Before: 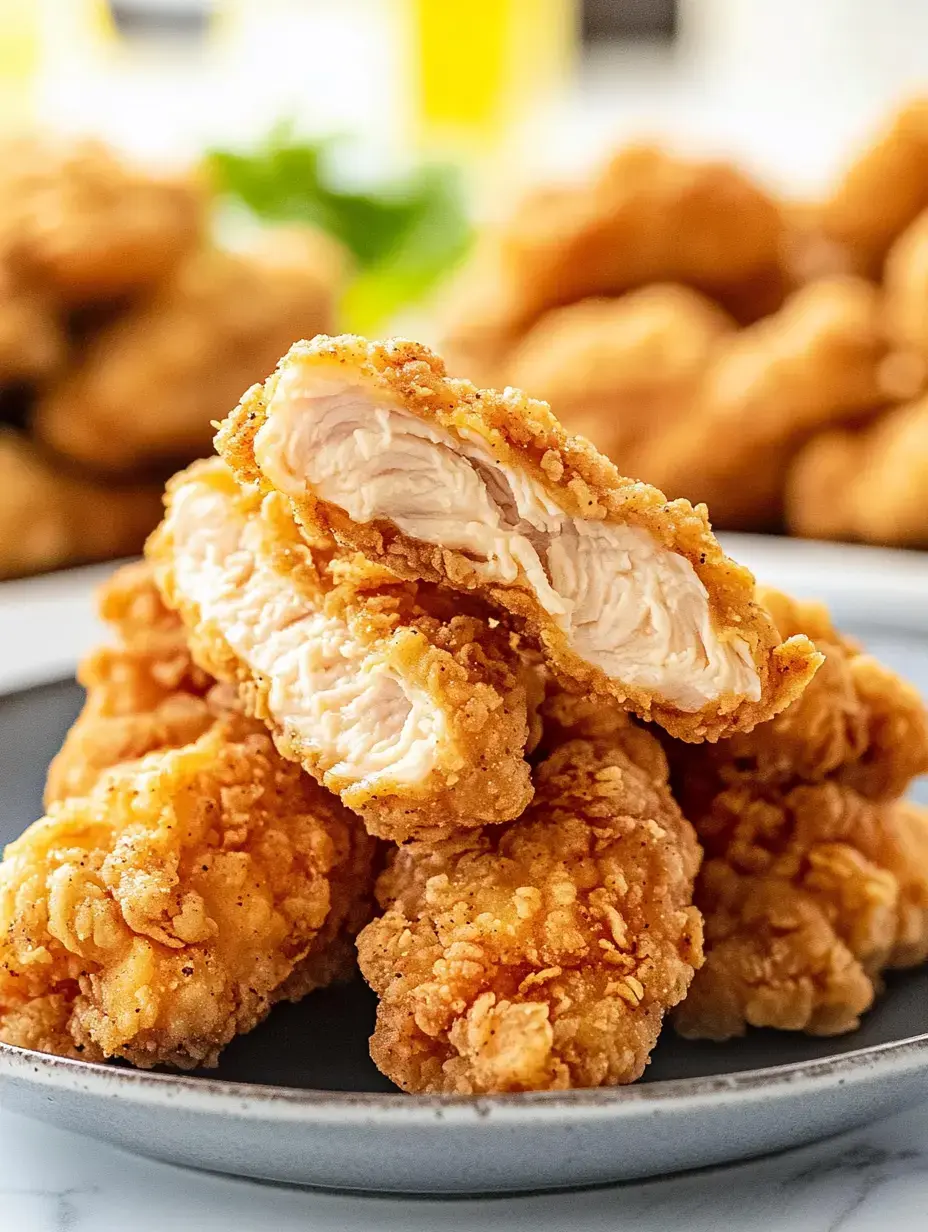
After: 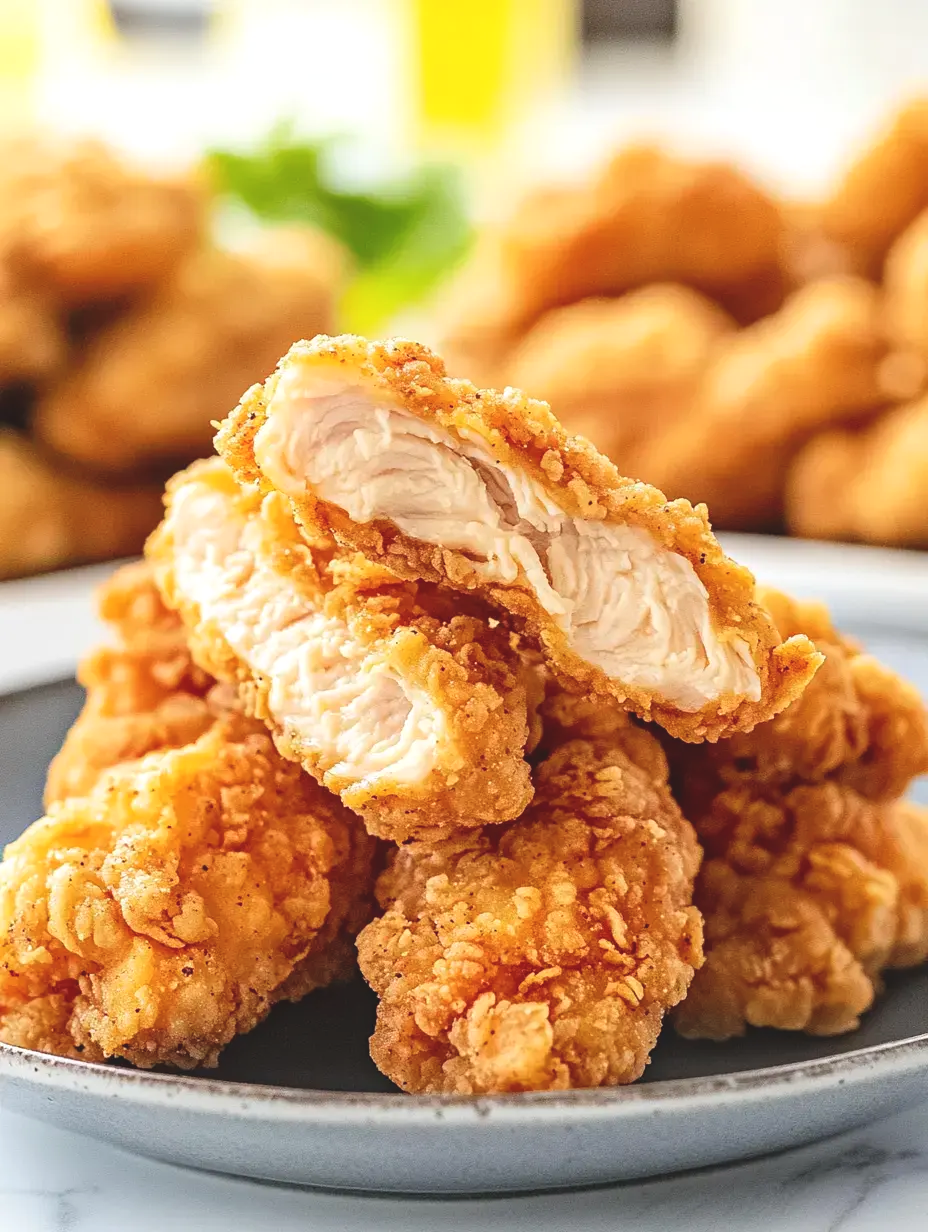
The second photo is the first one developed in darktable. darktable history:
exposure: black level correction -0.008, exposure 0.067 EV, compensate highlight preservation false
levels: levels [0, 0.478, 1]
